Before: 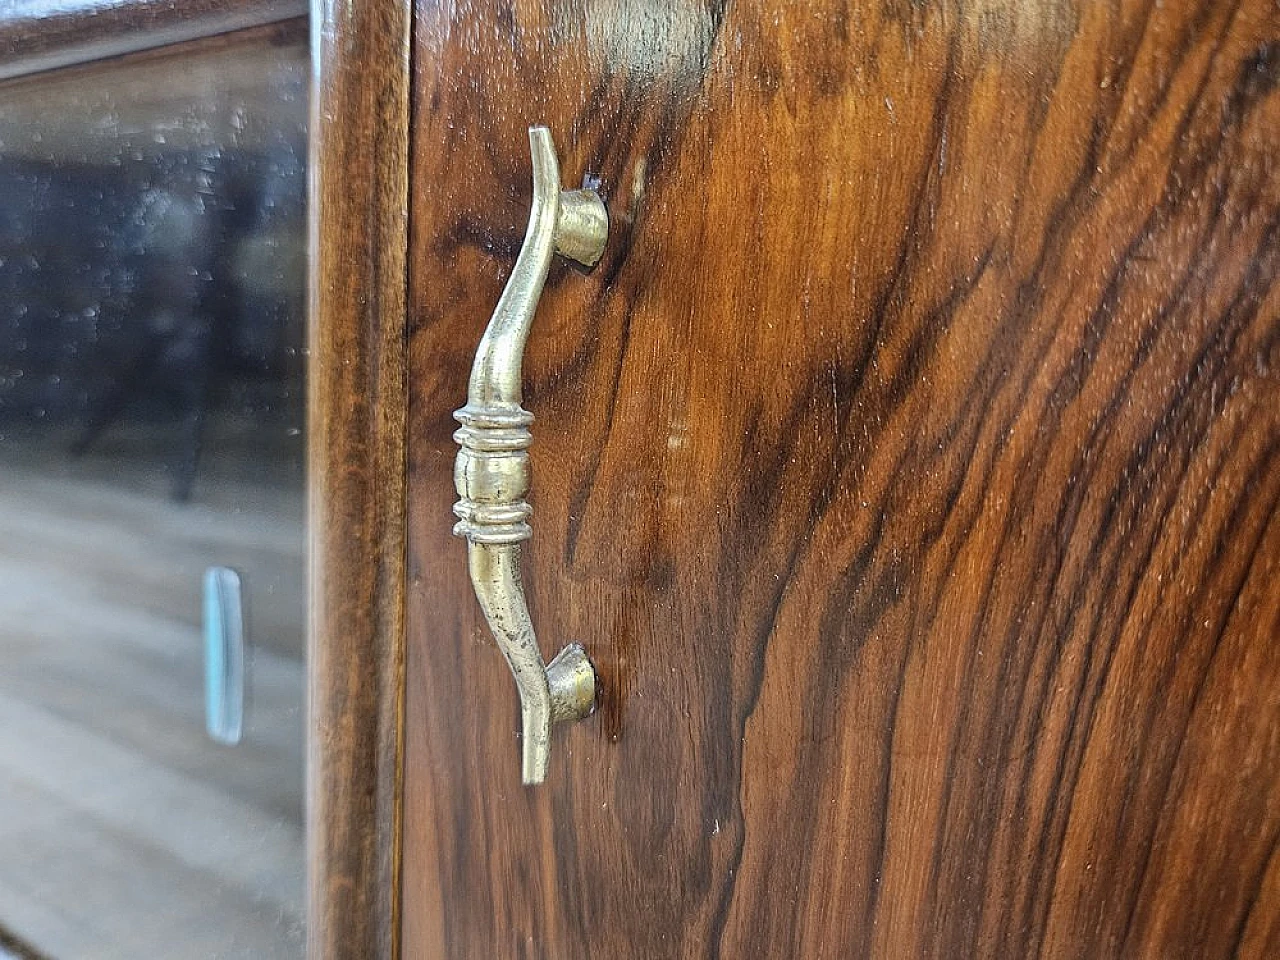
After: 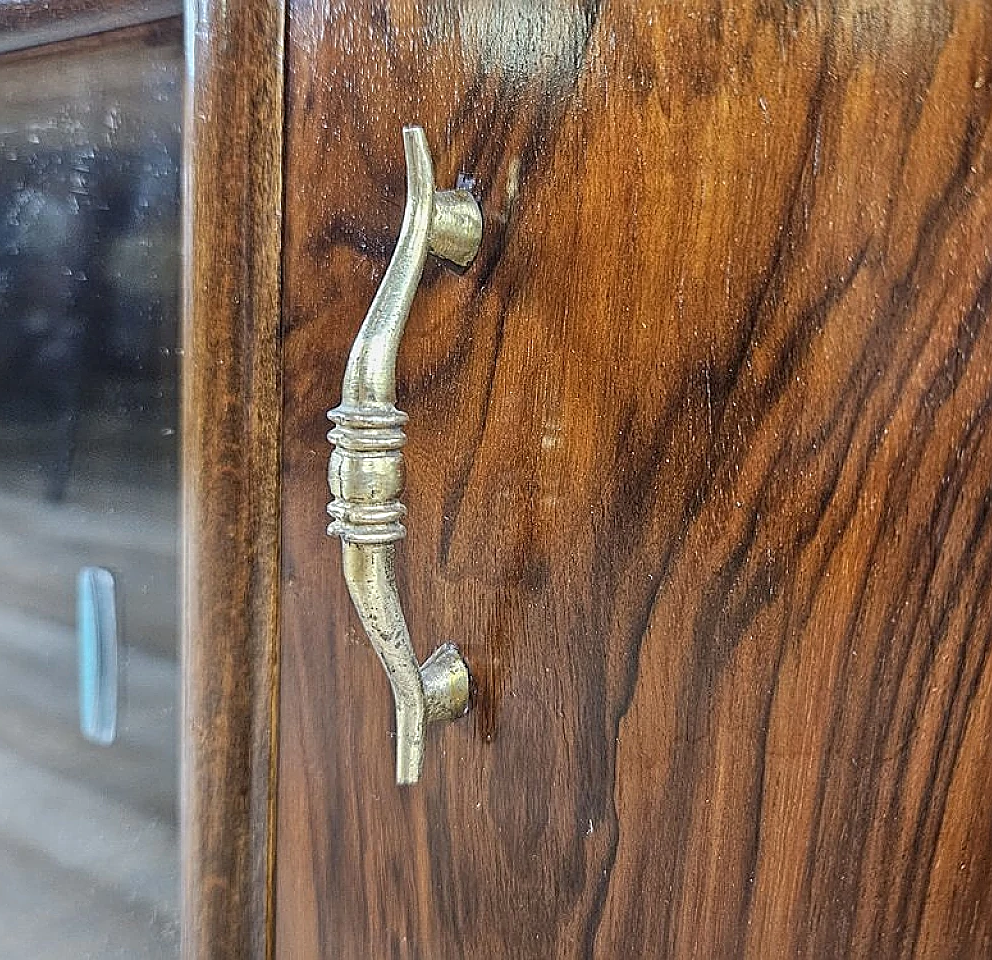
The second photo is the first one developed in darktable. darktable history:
crop: left 9.898%, right 12.547%
local contrast: detail 110%
sharpen: on, module defaults
